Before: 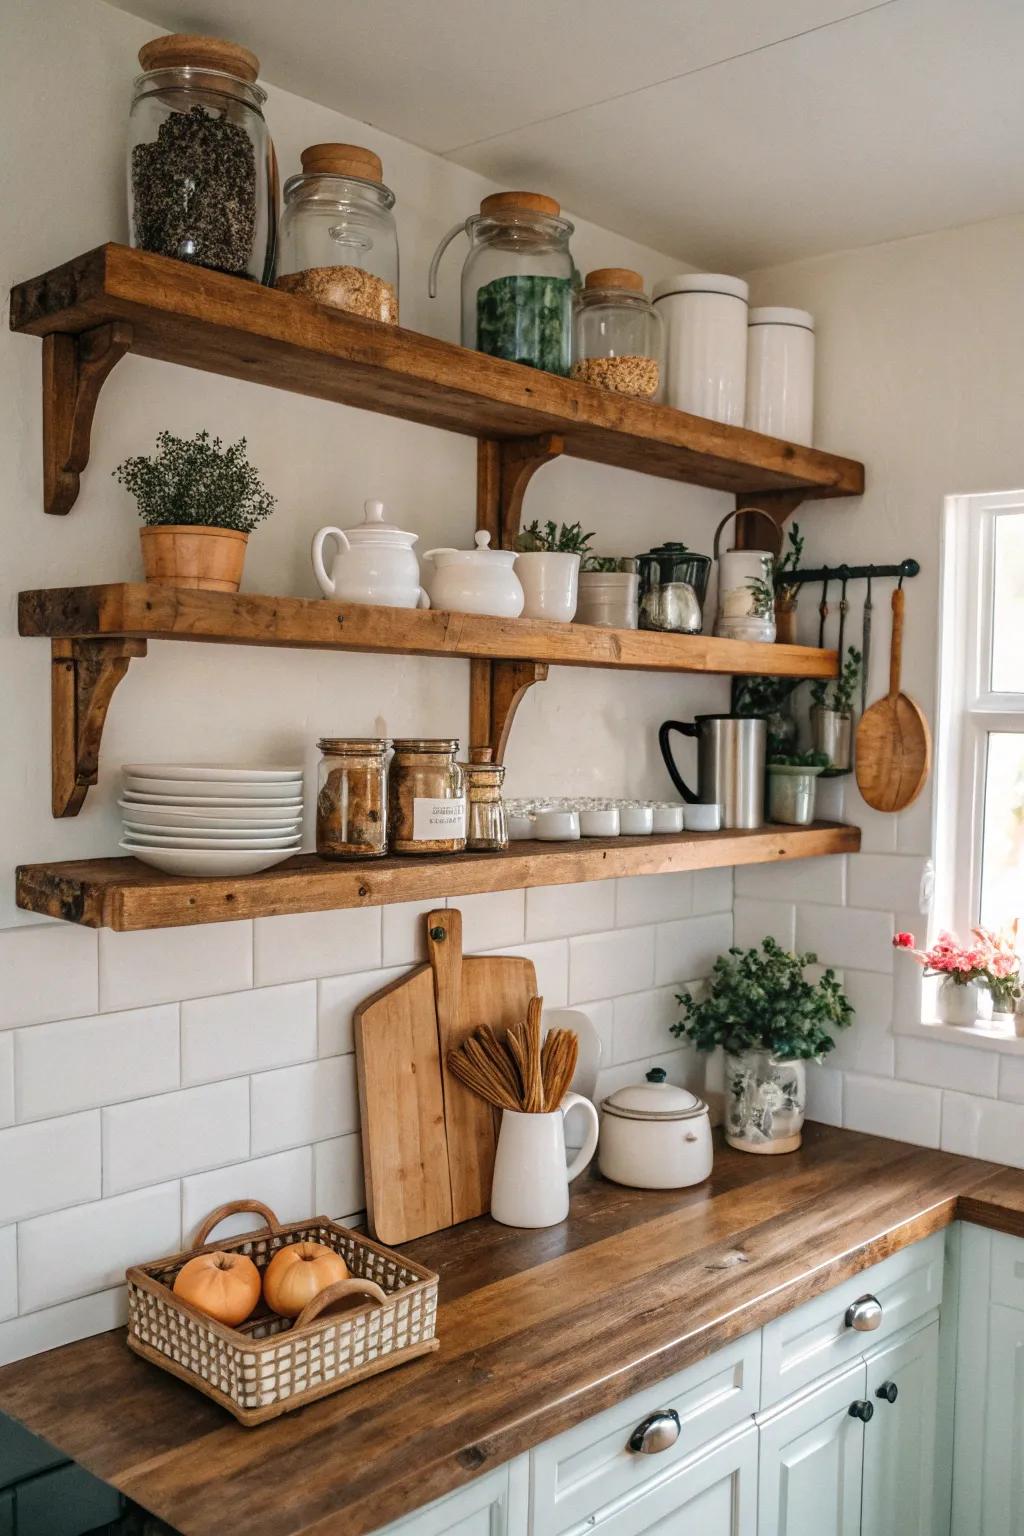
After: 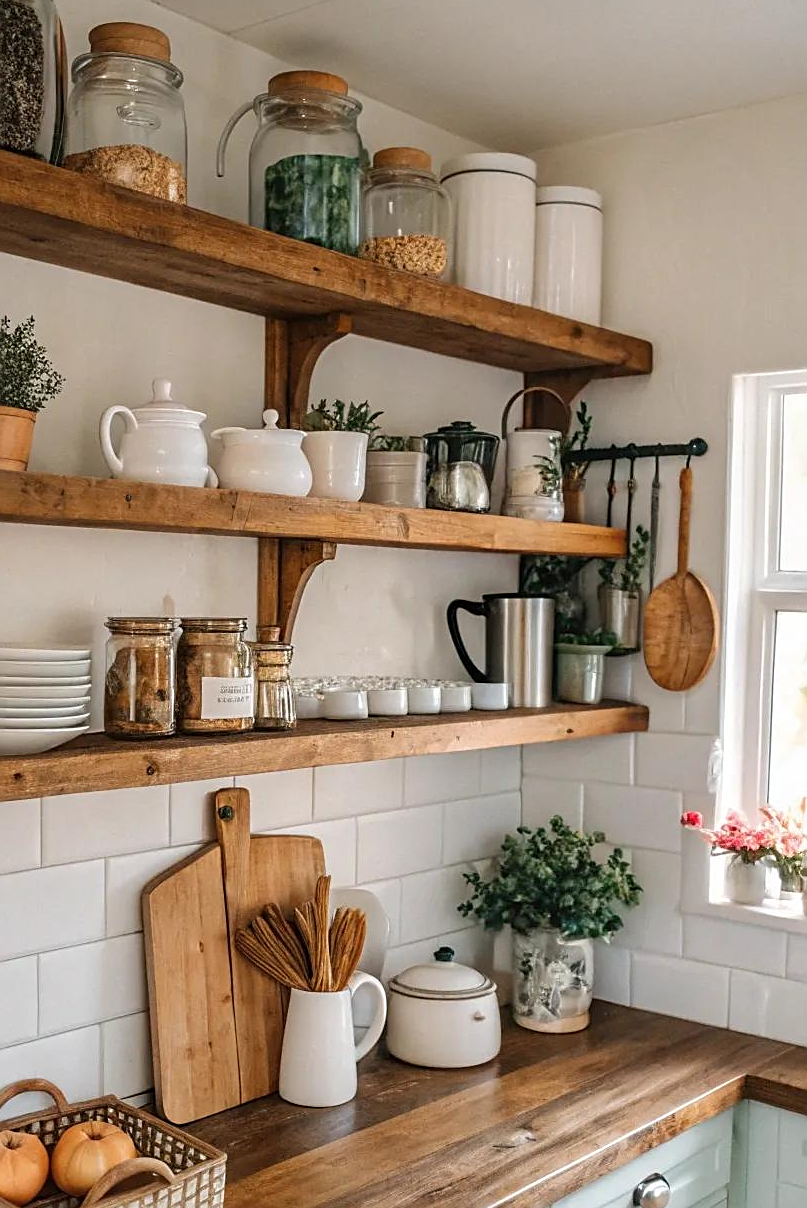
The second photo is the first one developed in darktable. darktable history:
sharpen: on, module defaults
crop and rotate: left 20.74%, top 7.912%, right 0.375%, bottom 13.378%
